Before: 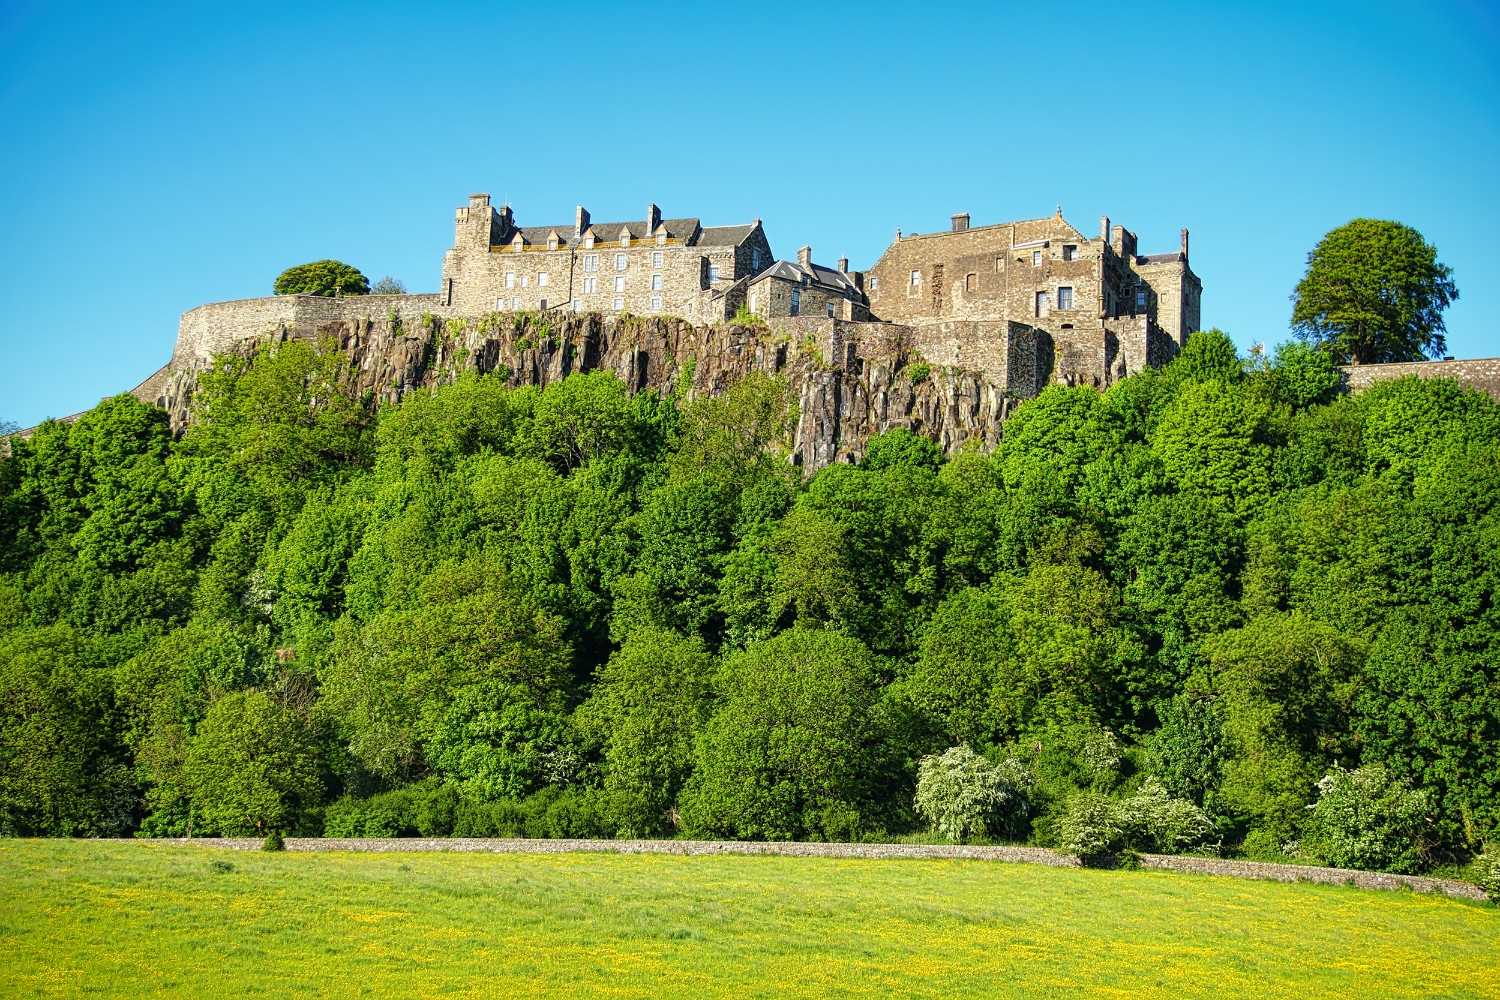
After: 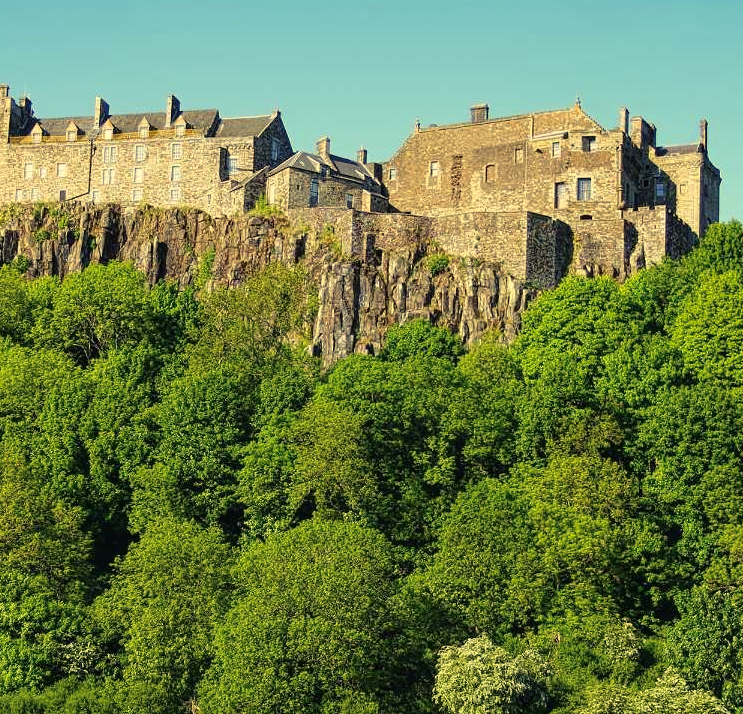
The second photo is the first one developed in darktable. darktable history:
color balance rgb: shadows lift › chroma 2%, shadows lift › hue 263°, highlights gain › chroma 8%, highlights gain › hue 84°, linear chroma grading › global chroma -15%, saturation formula JzAzBz (2021)
crop: left 32.075%, top 10.976%, right 18.355%, bottom 17.596%
local contrast: mode bilateral grid, contrast 100, coarseness 100, detail 94%, midtone range 0.2
color correction: highlights a* 0.816, highlights b* 2.78, saturation 1.1
